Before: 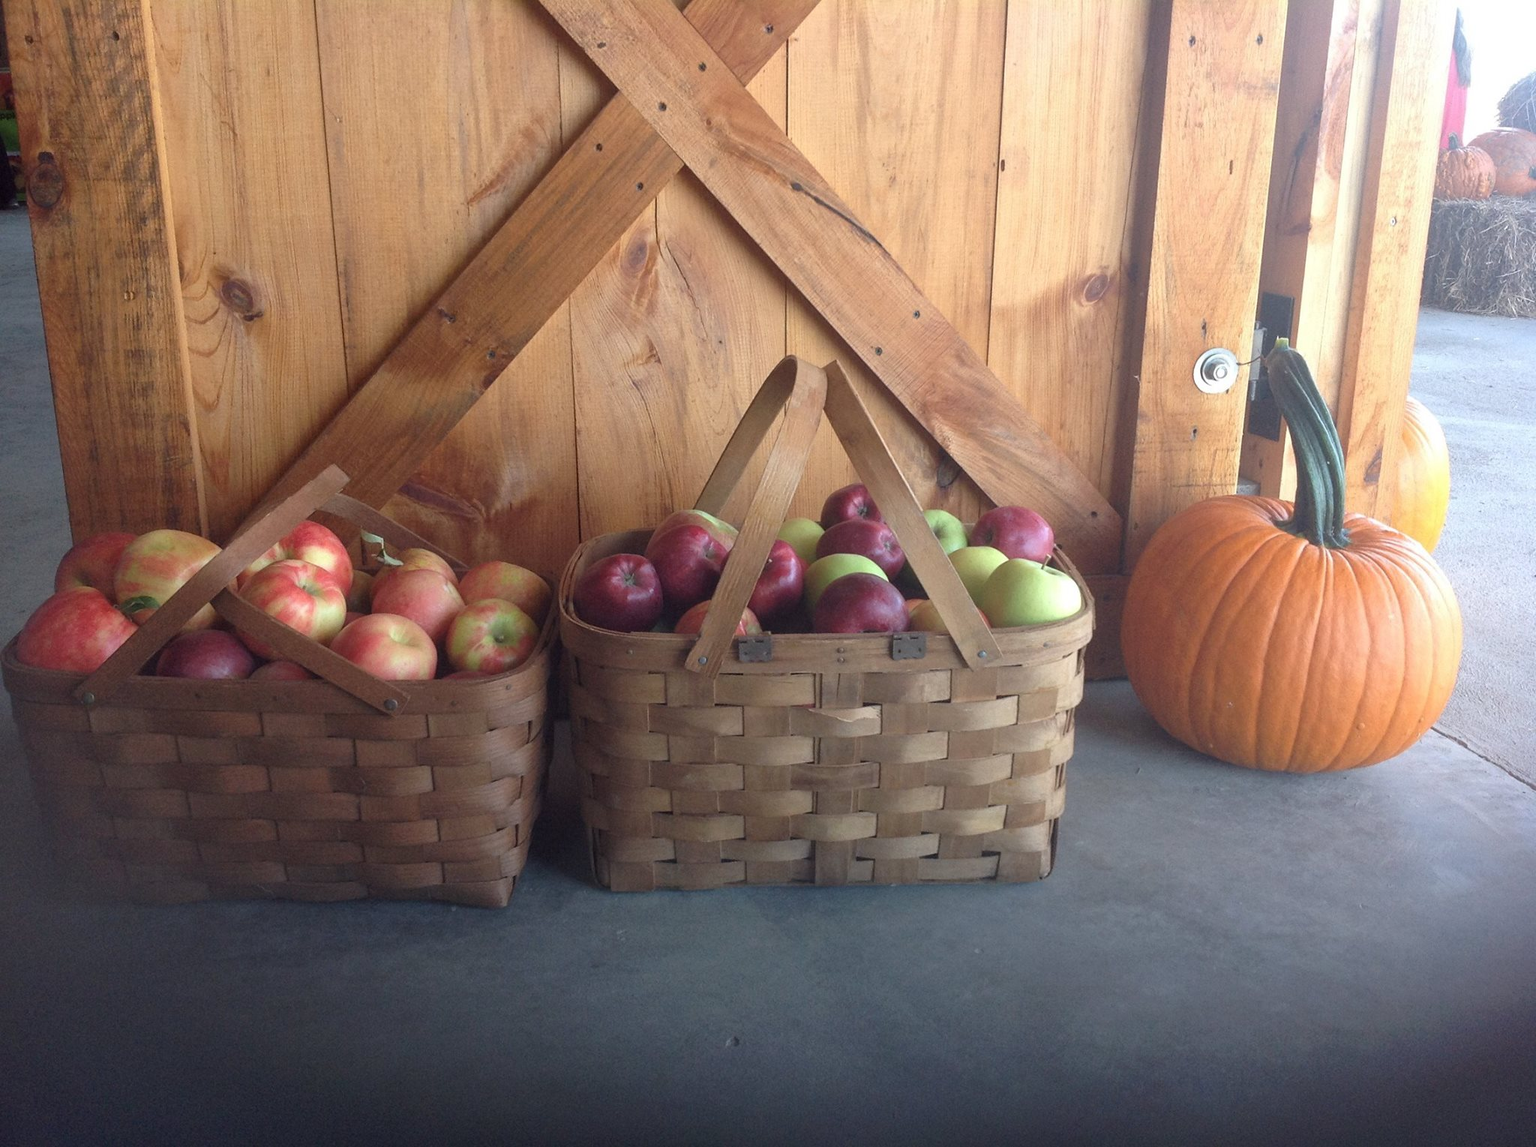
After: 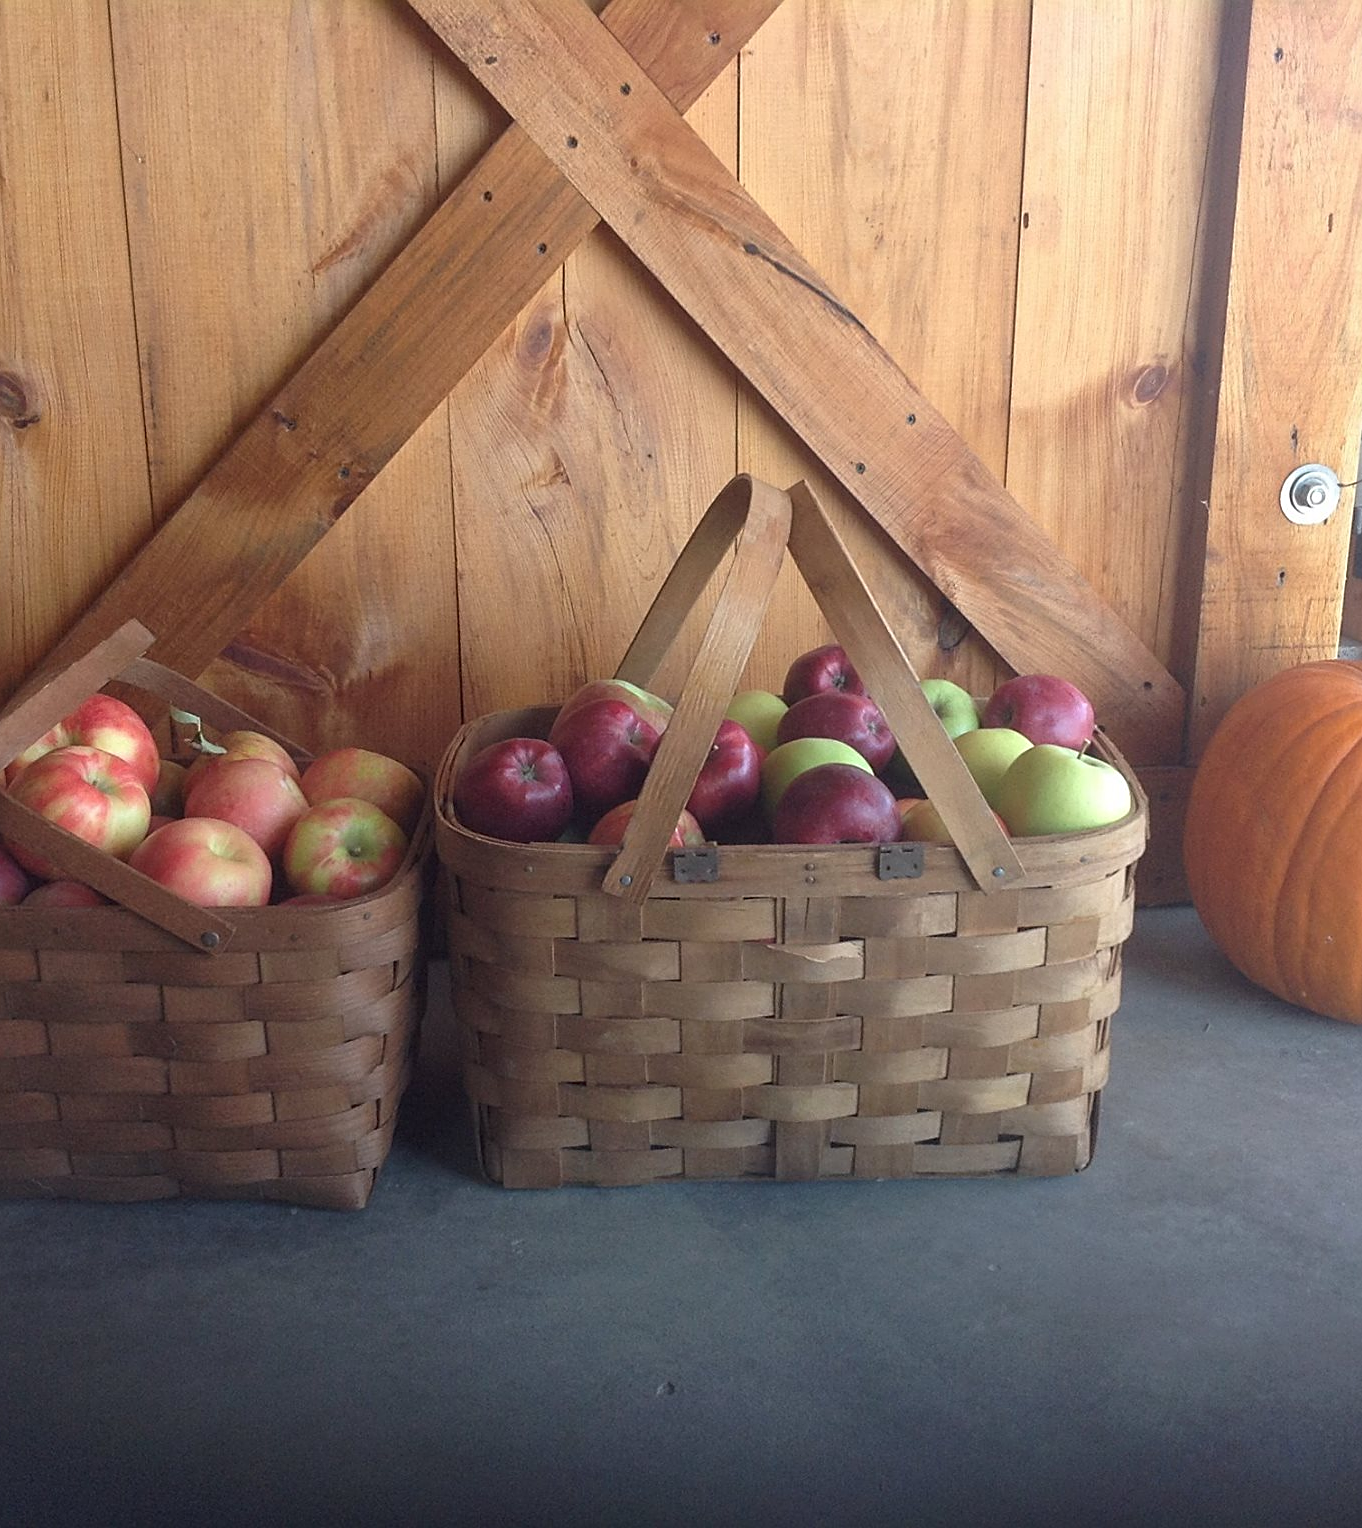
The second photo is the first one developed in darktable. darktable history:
crop and rotate: left 15.191%, right 18.283%
sharpen: on, module defaults
